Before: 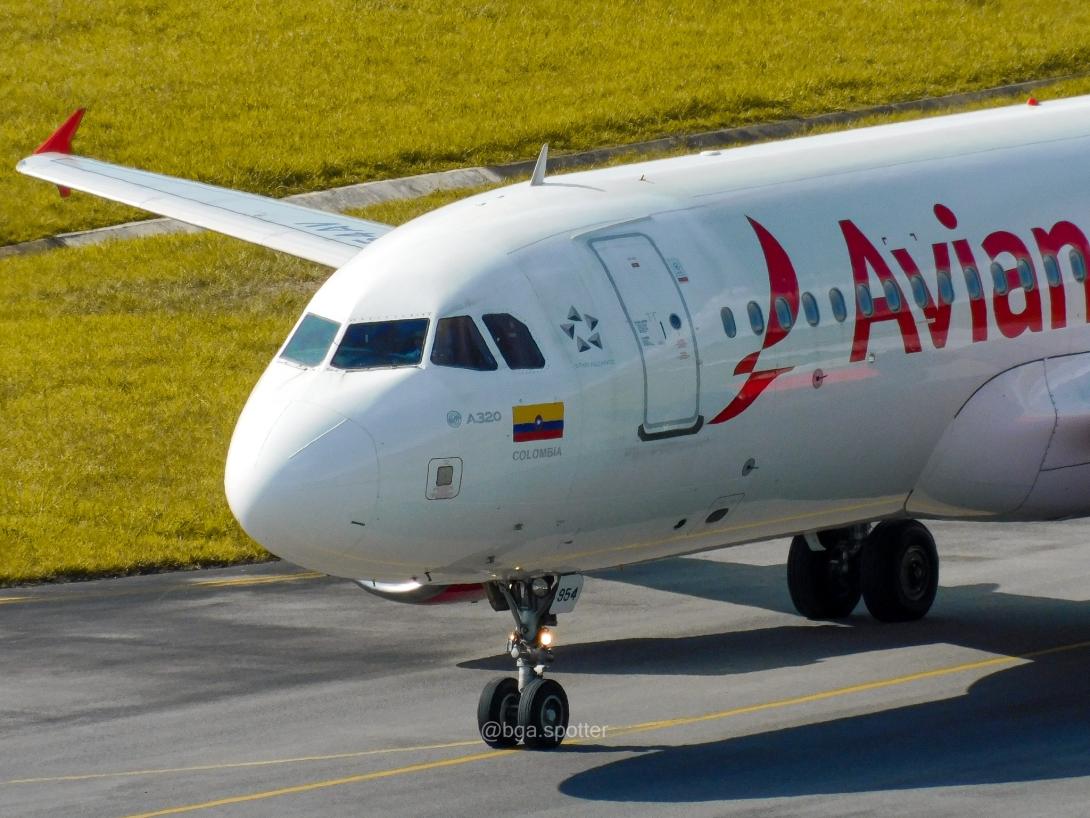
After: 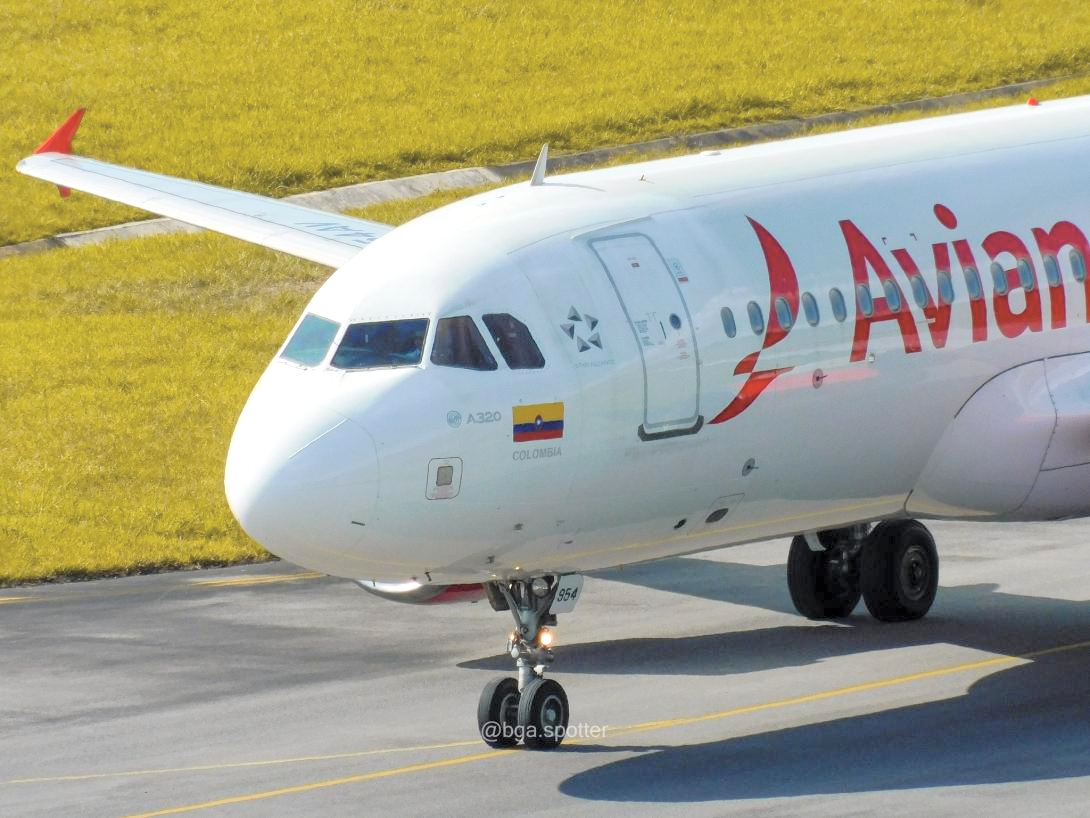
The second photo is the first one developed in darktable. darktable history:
exposure: exposure 0.165 EV, compensate exposure bias true, compensate highlight preservation false
contrast brightness saturation: brightness 0.29
